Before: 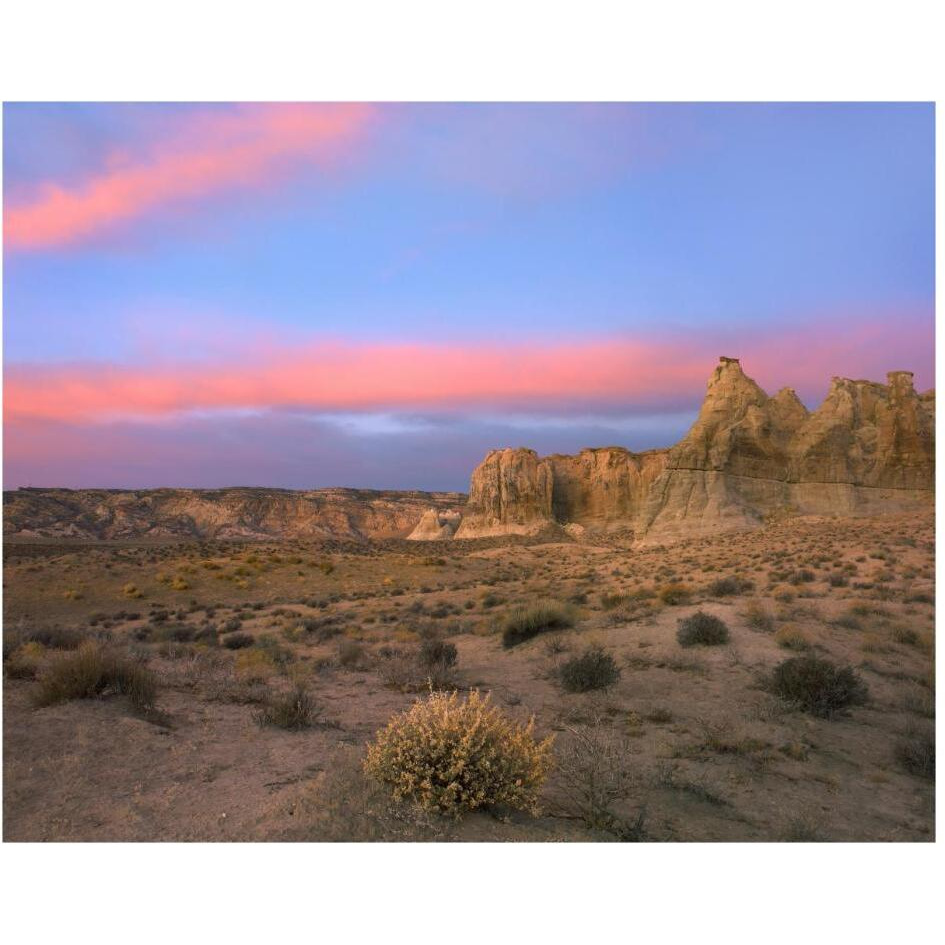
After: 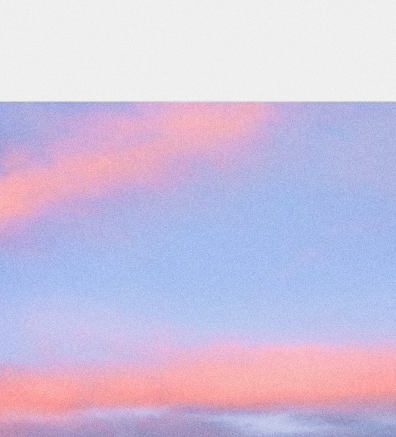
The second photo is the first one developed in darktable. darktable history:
crop and rotate: left 10.817%, top 0.062%, right 47.194%, bottom 53.626%
filmic rgb: black relative exposure -5 EV, white relative exposure 3.5 EV, hardness 3.19, contrast 1.5, highlights saturation mix -50%
grain: coarseness 0.47 ISO
